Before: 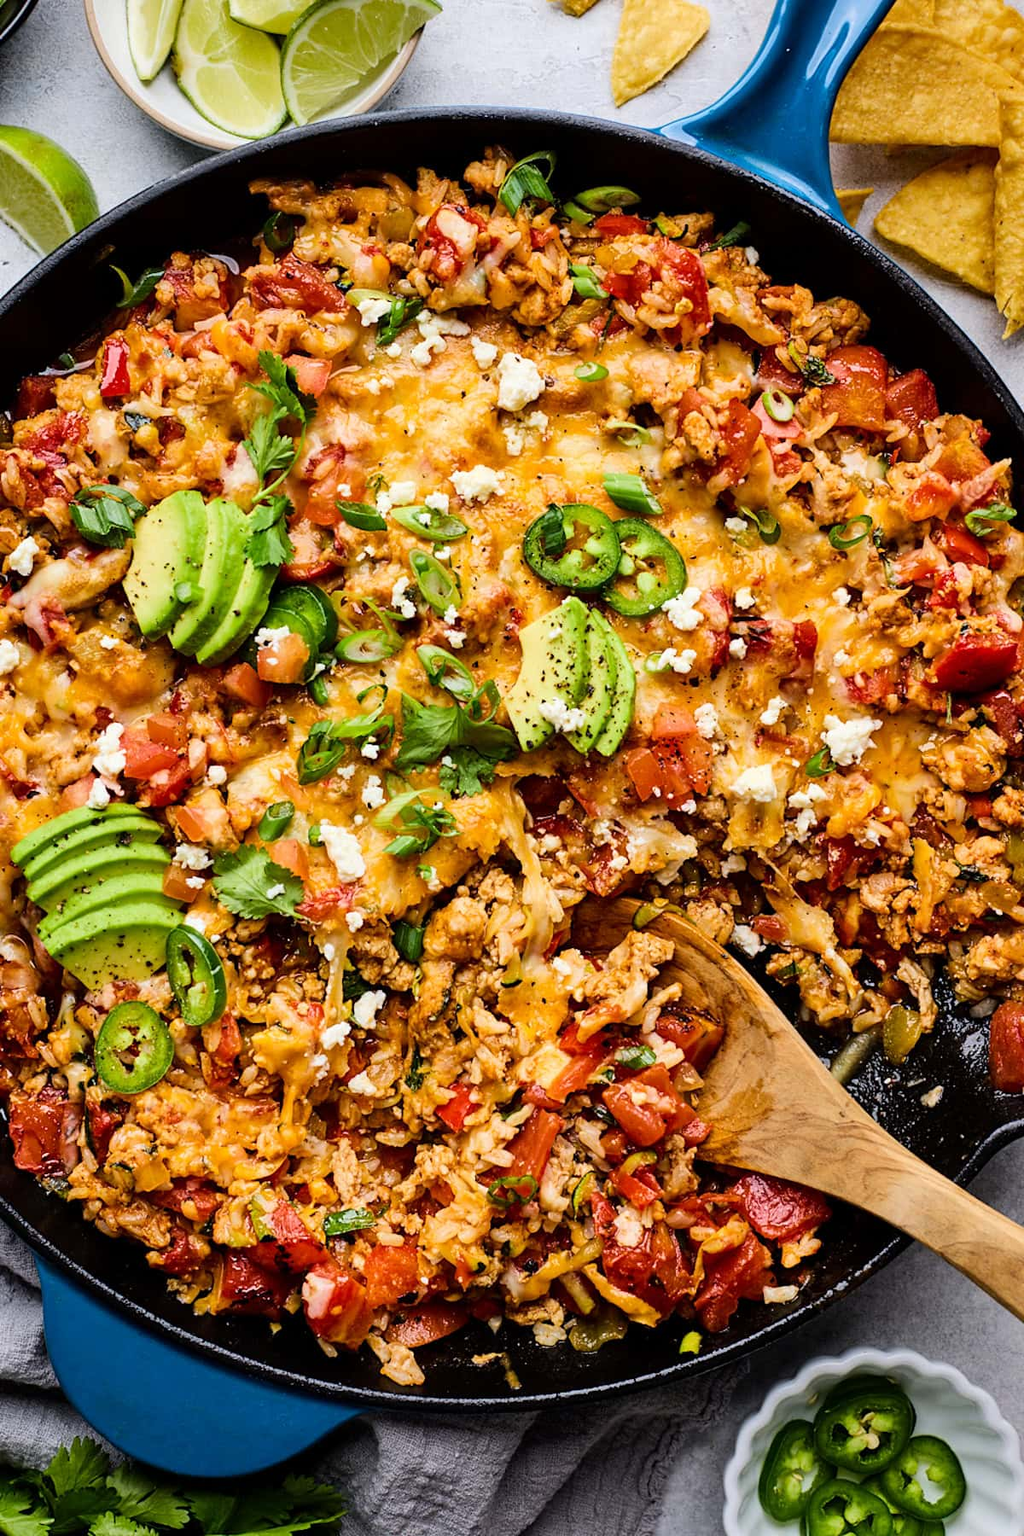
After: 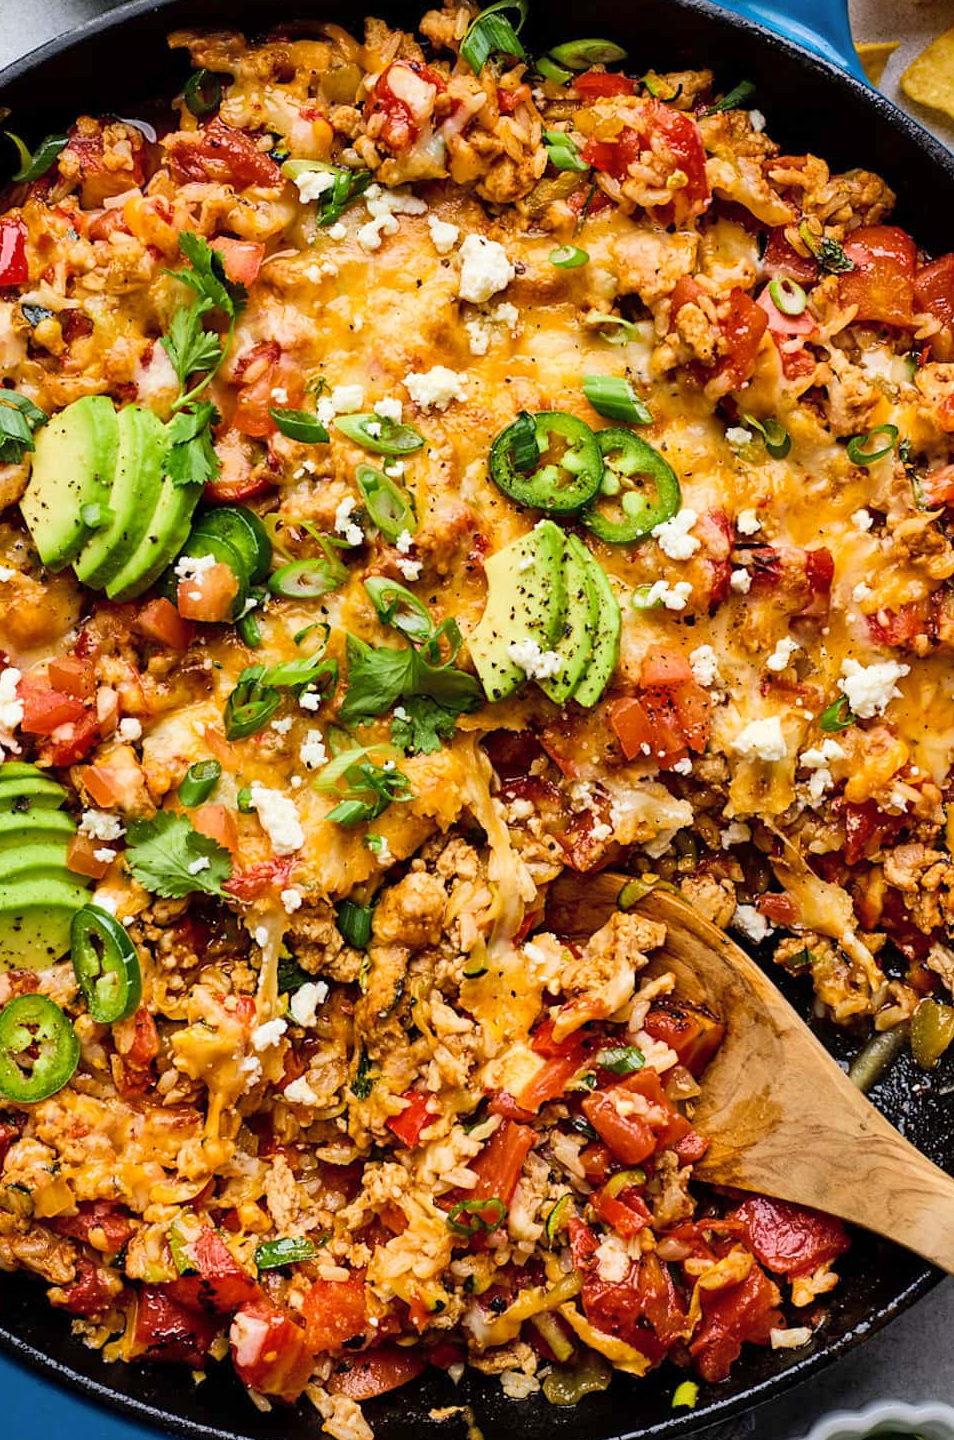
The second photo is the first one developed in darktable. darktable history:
shadows and highlights: shadows 43, highlights 6.56
crop and rotate: left 10.415%, top 9.953%, right 10.052%, bottom 10.006%
